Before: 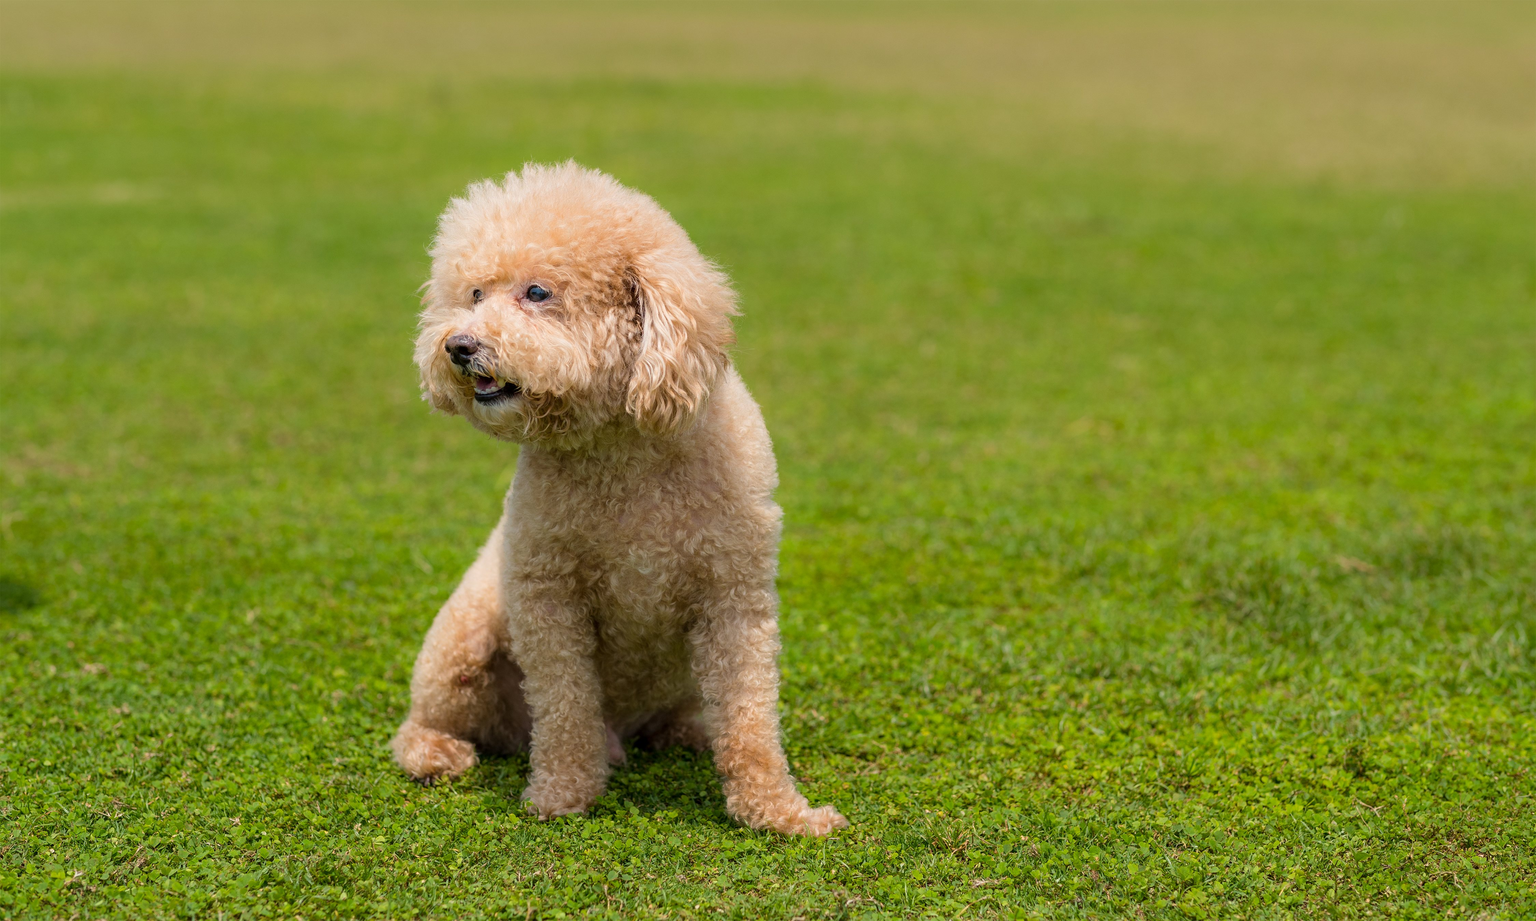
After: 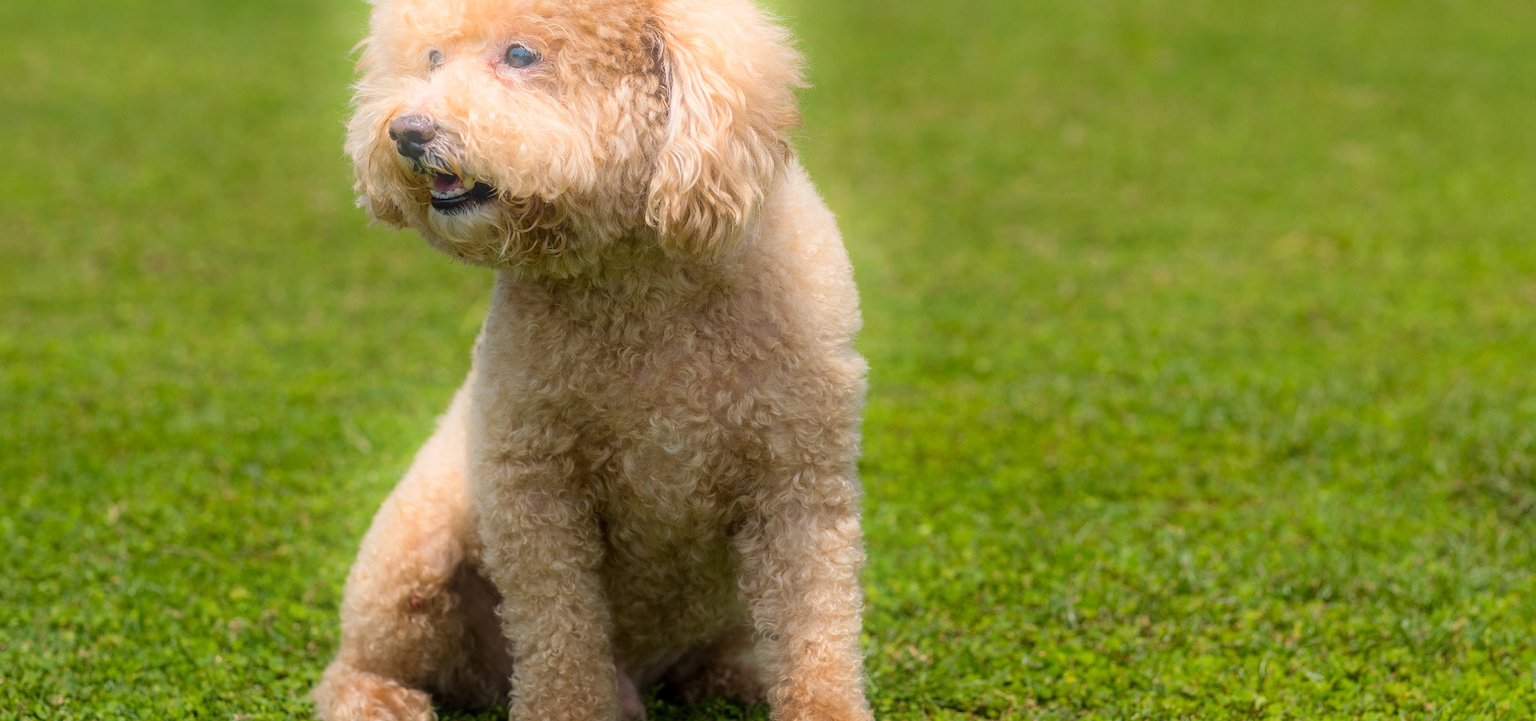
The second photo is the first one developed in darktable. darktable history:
crop: left 11.123%, top 27.61%, right 18.3%, bottom 17.034%
bloom: on, module defaults
